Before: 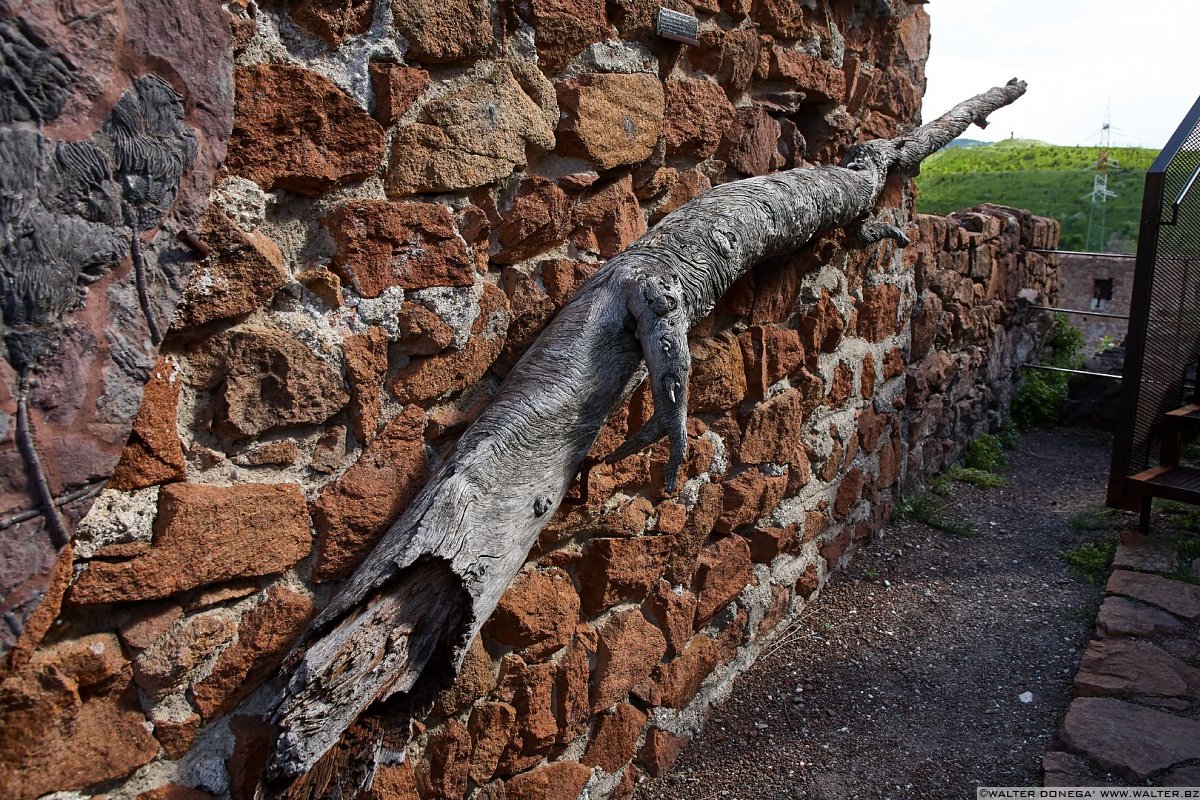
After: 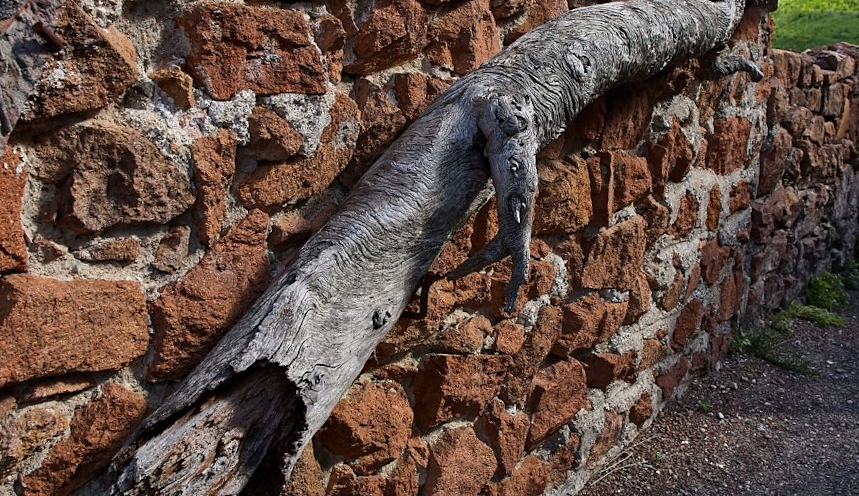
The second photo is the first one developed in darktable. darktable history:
crop and rotate: angle -3.37°, left 9.79%, top 20.73%, right 12.42%, bottom 11.82%
haze removal: compatibility mode true, adaptive false
white balance: emerald 1
